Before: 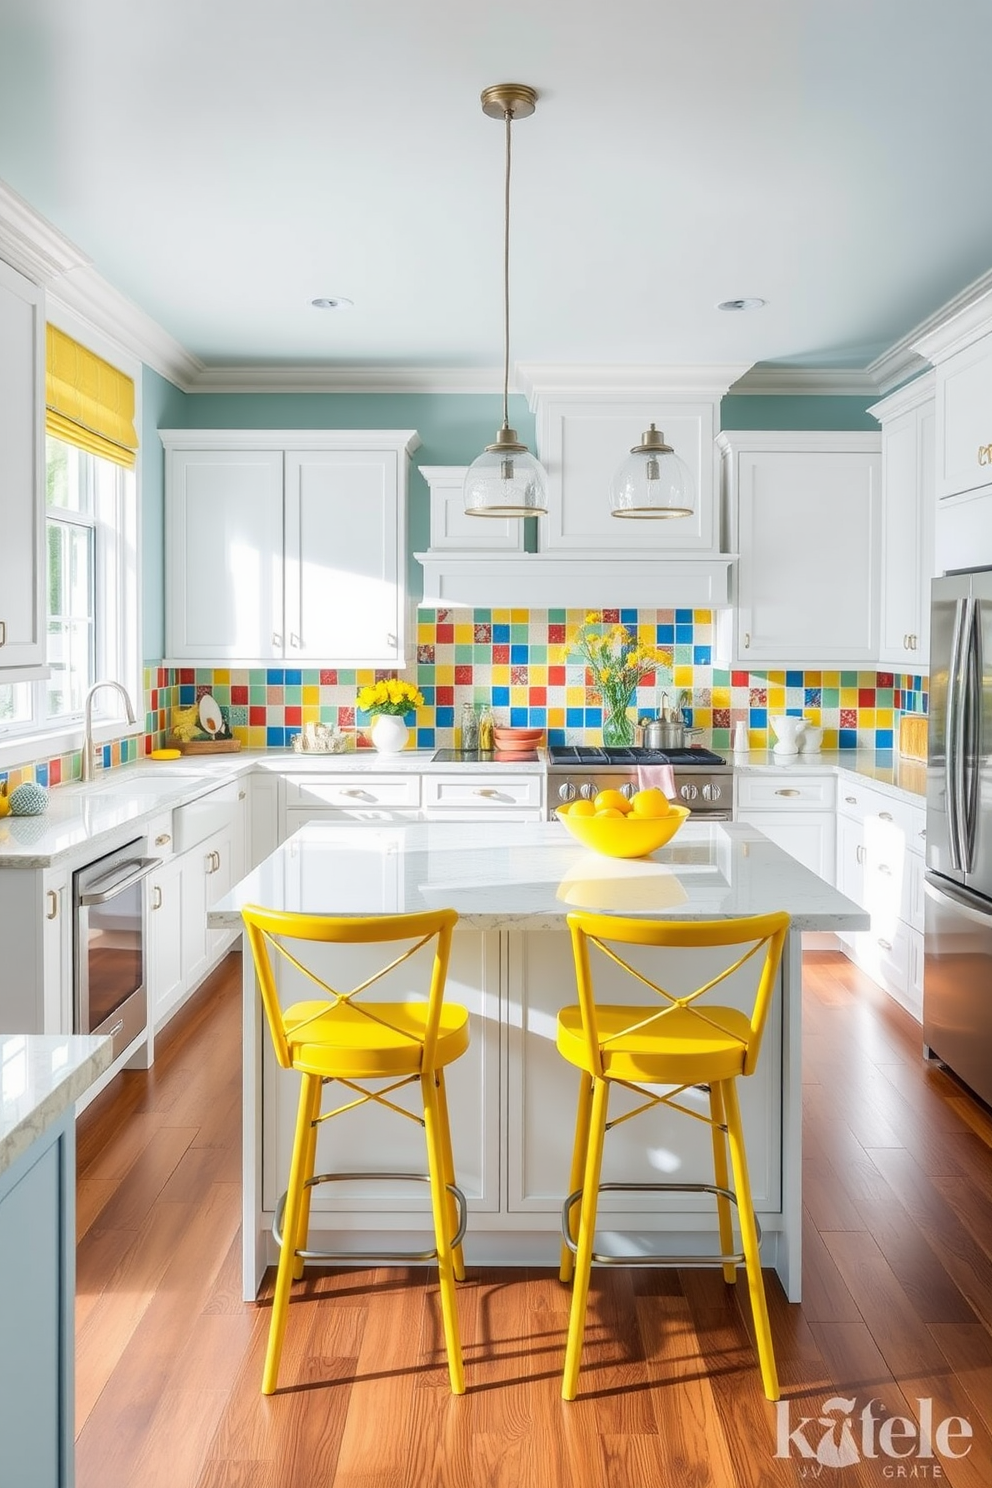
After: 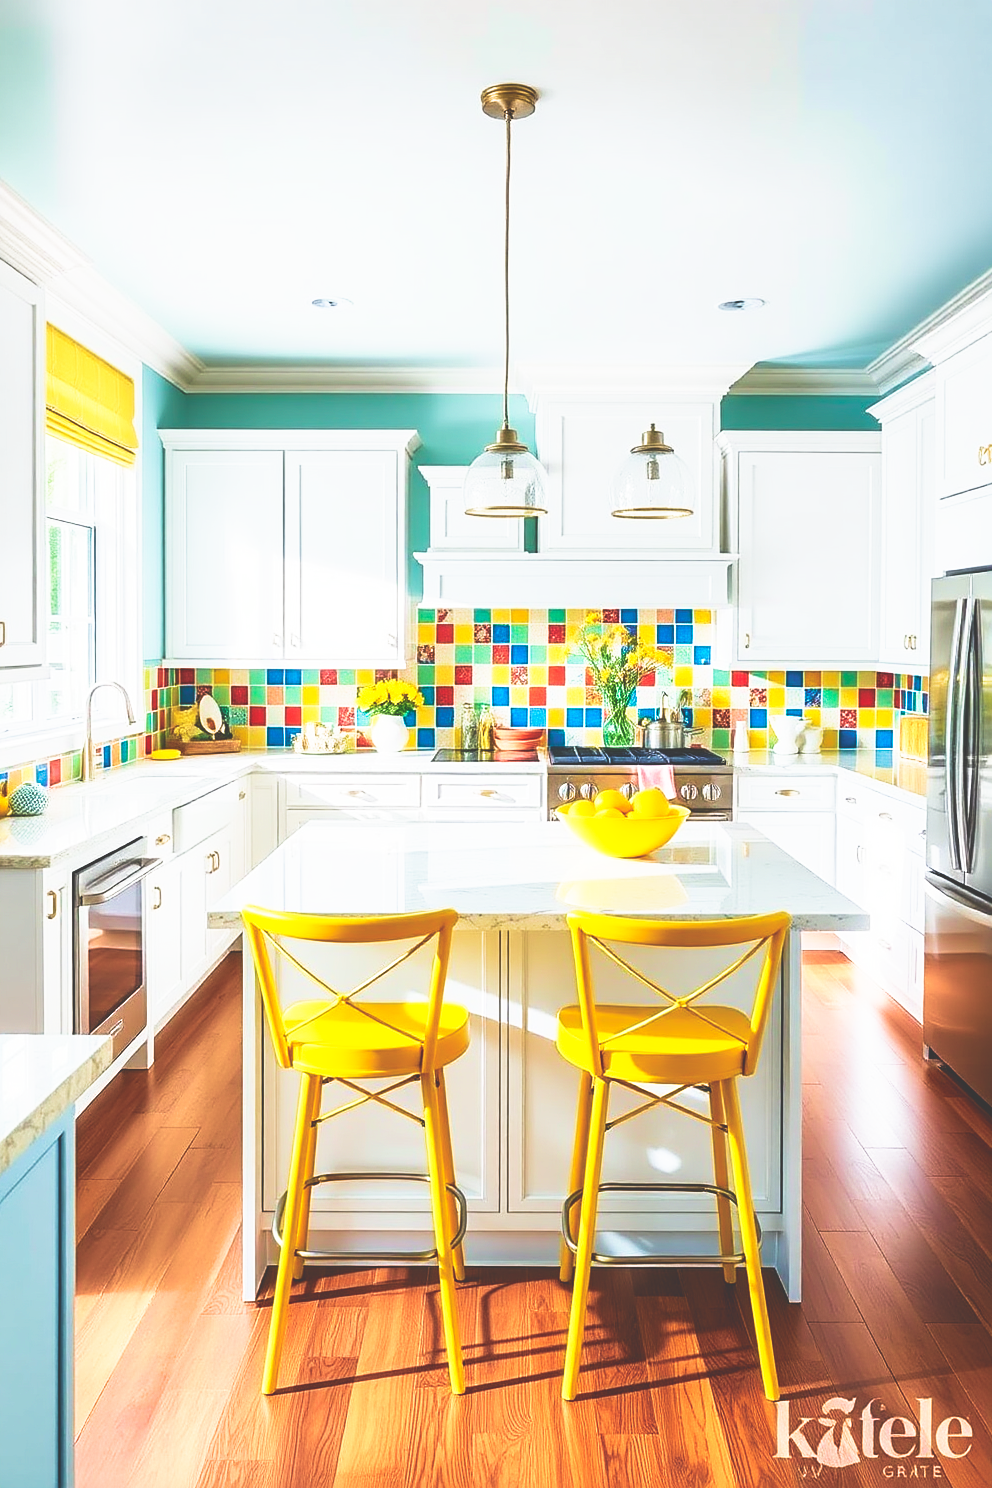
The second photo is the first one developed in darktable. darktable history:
sharpen: on, module defaults
base curve: curves: ch0 [(0, 0.036) (0.007, 0.037) (0.604, 0.887) (1, 1)], preserve colors none
velvia: strength 74%
